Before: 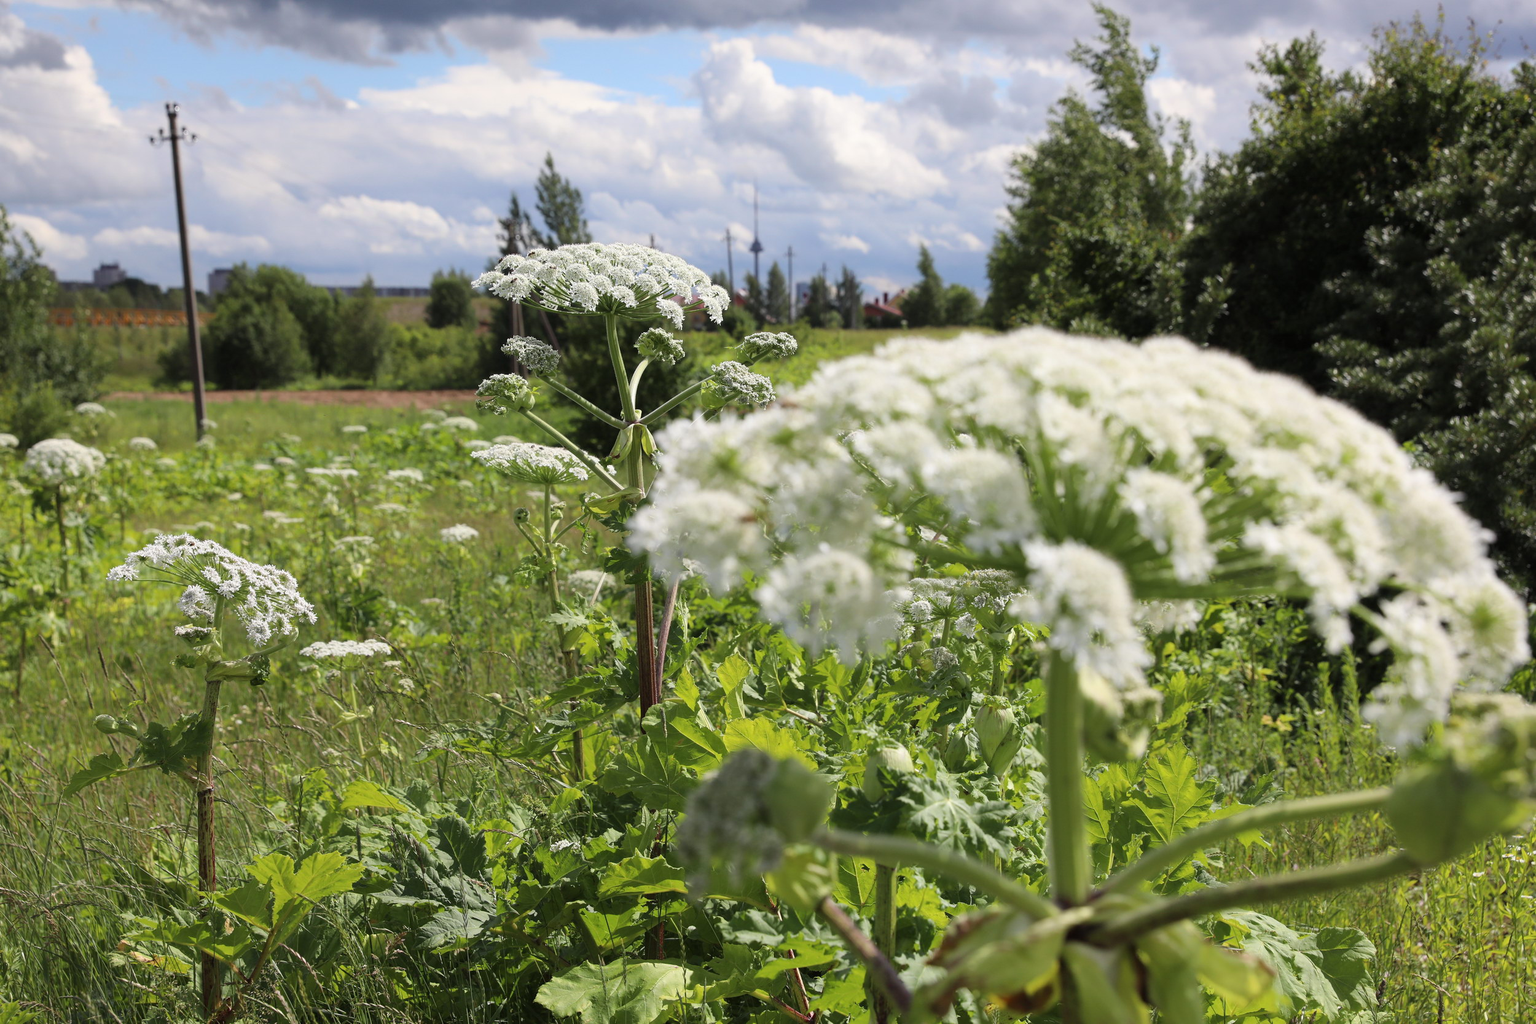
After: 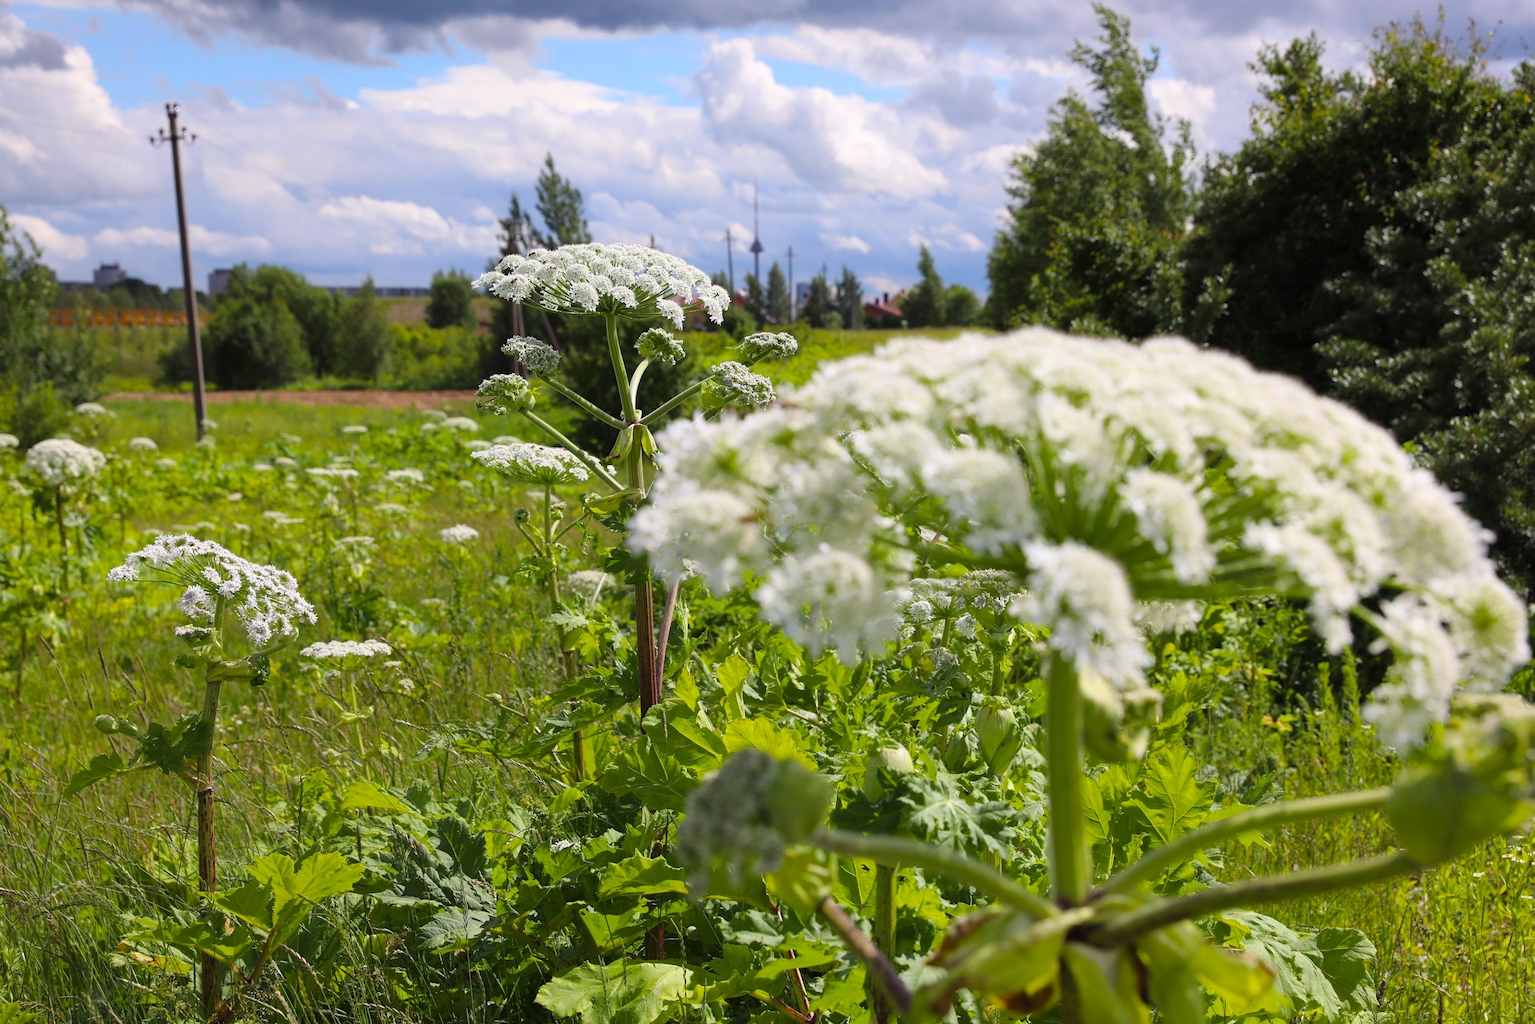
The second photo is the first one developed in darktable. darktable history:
white balance: red 1.004, blue 1.024
color balance rgb: perceptual saturation grading › global saturation 25%, global vibrance 20%
